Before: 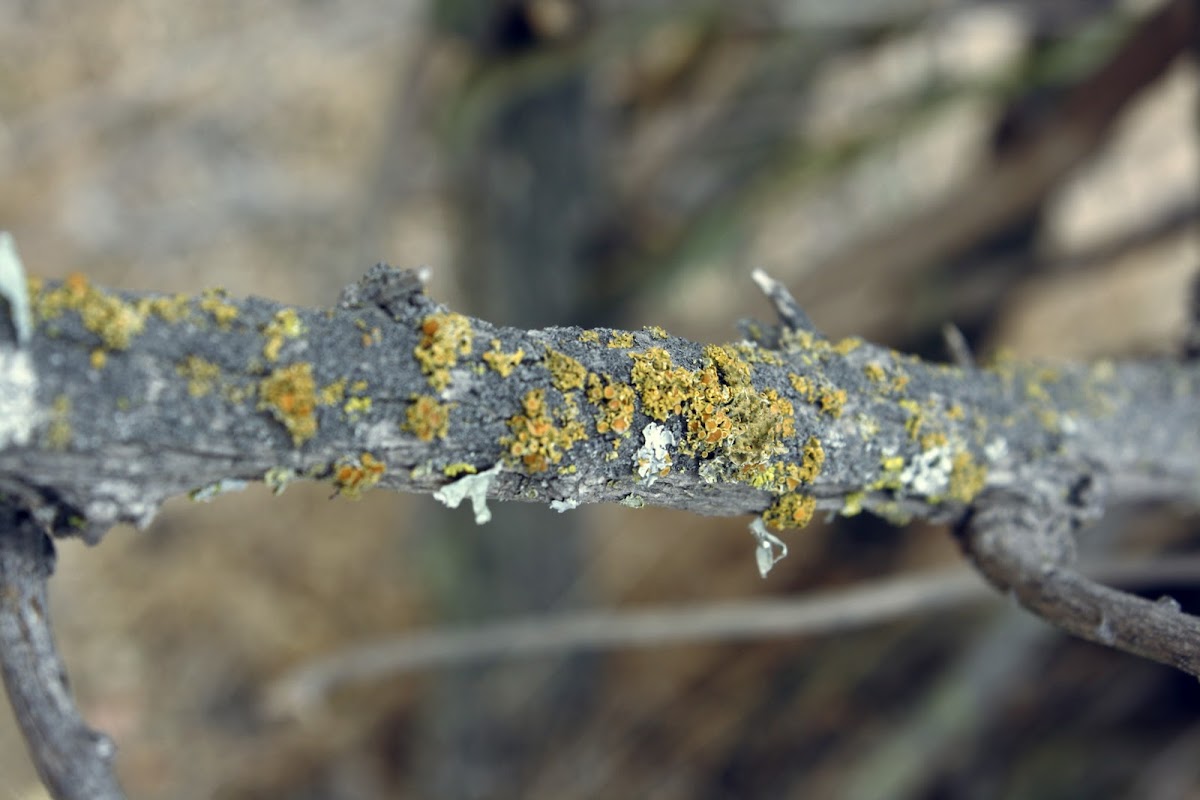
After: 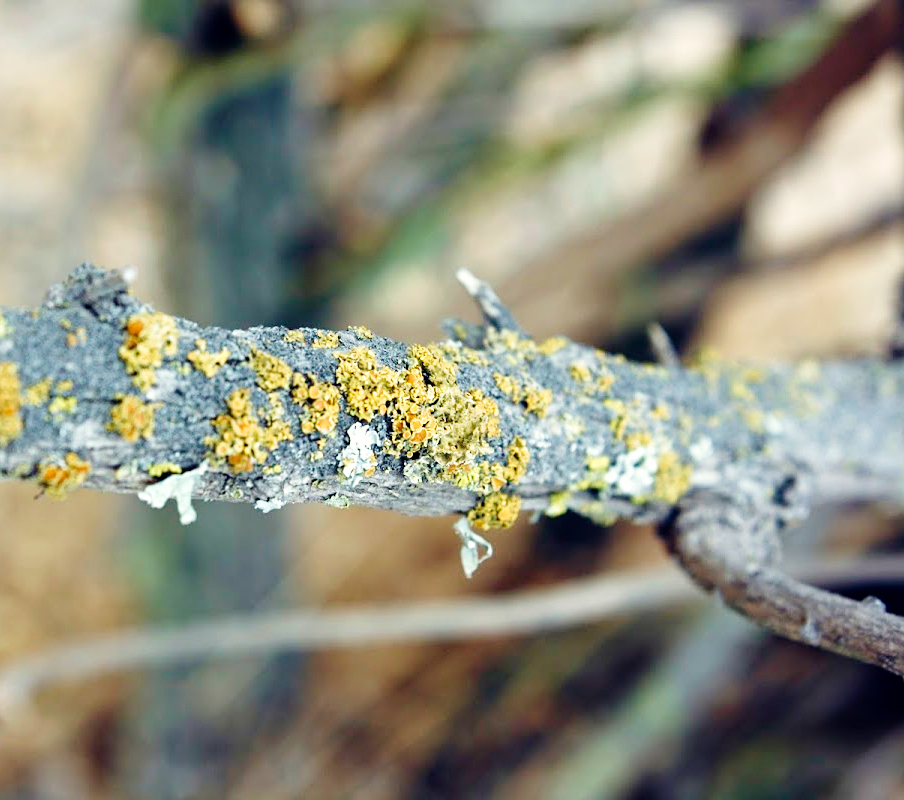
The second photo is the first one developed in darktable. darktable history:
base curve: curves: ch0 [(0, 0) (0.008, 0.007) (0.022, 0.029) (0.048, 0.089) (0.092, 0.197) (0.191, 0.399) (0.275, 0.534) (0.357, 0.65) (0.477, 0.78) (0.542, 0.833) (0.799, 0.973) (1, 1)], preserve colors none
velvia: on, module defaults
crop and rotate: left 24.6%
sharpen: amount 0.2
